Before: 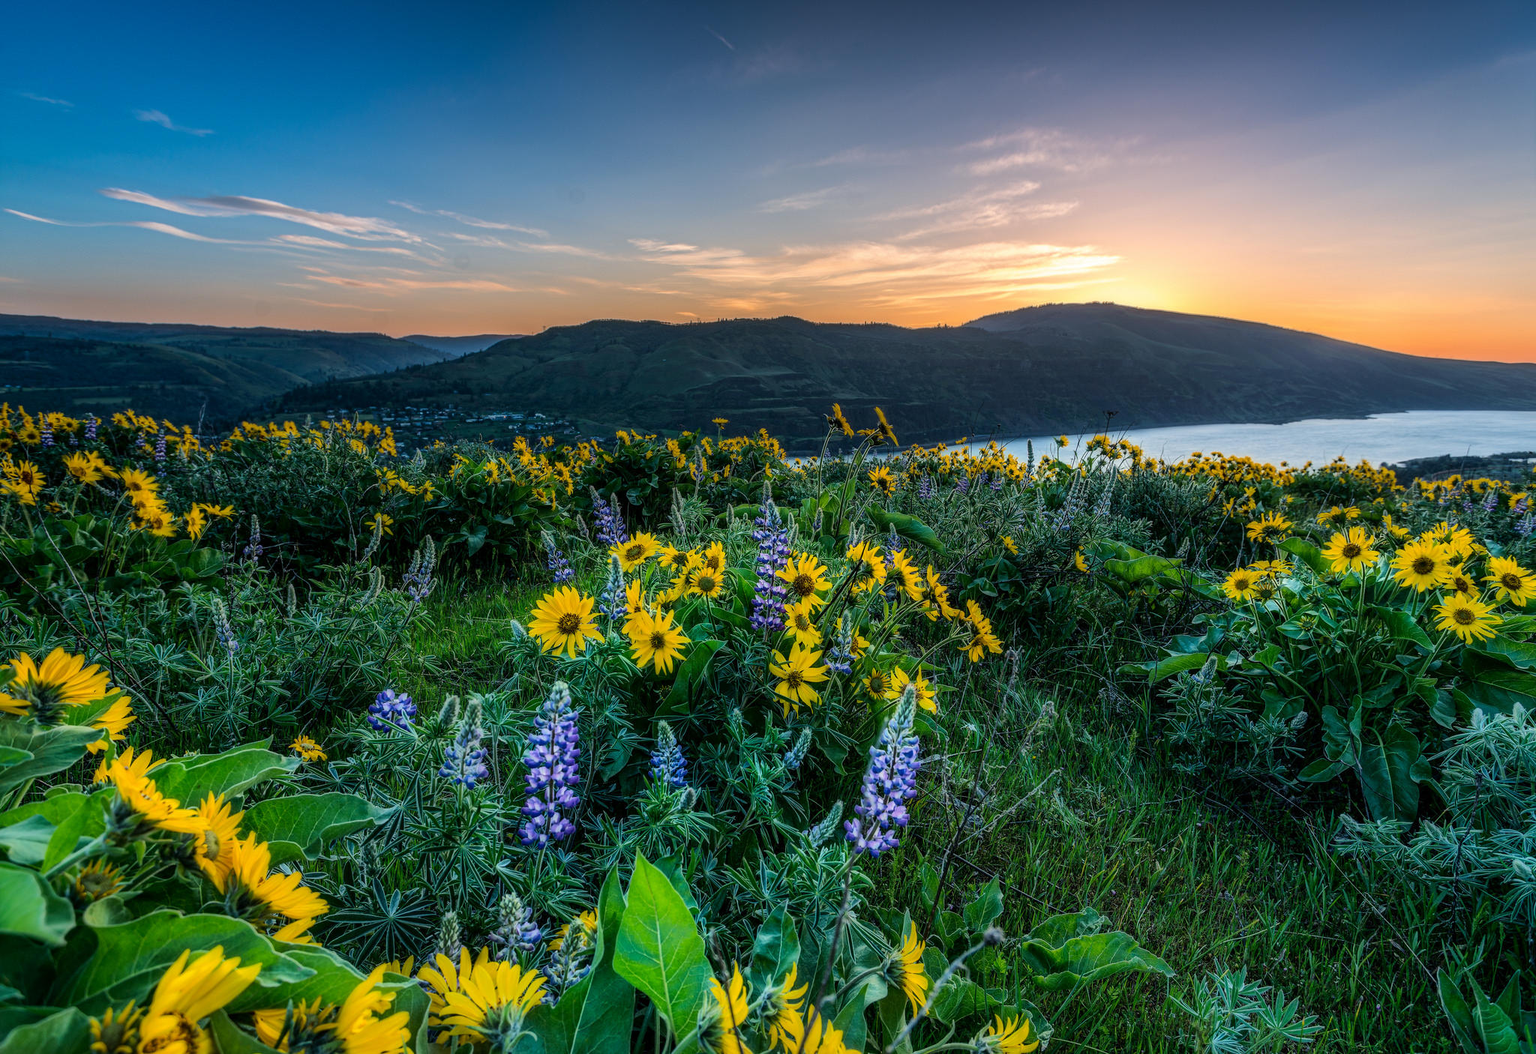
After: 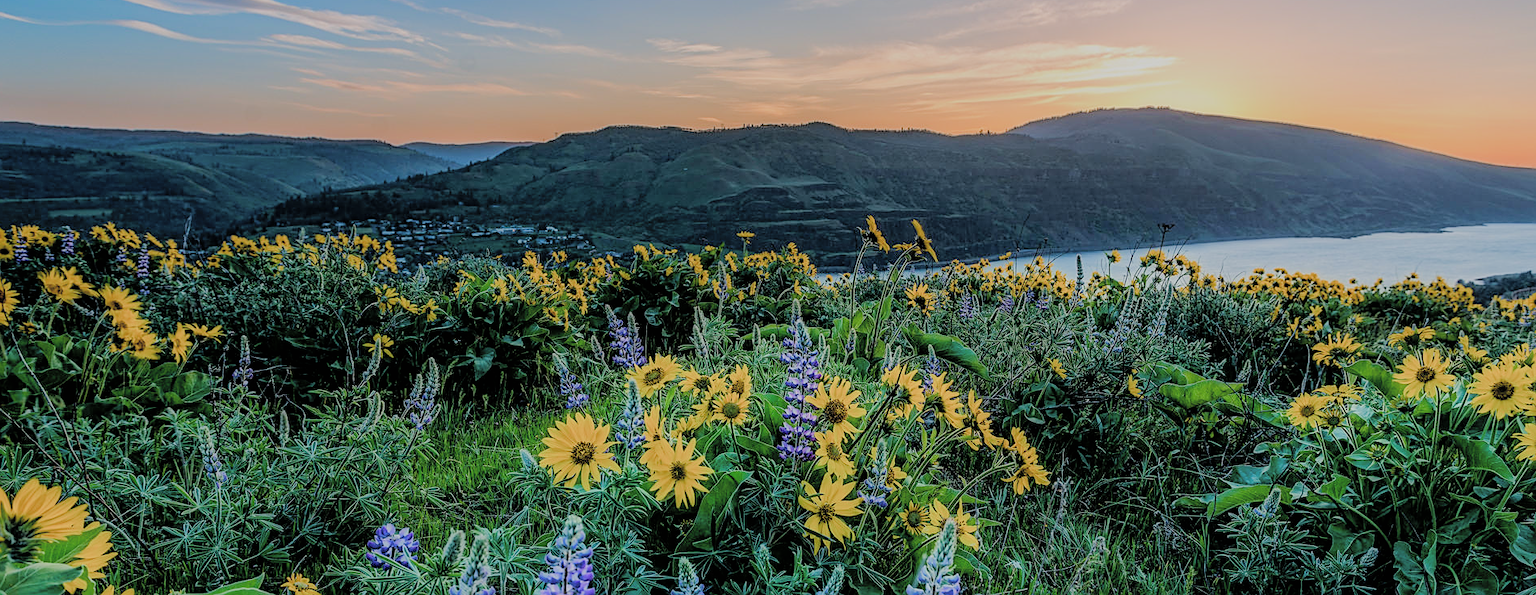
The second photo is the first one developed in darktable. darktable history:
sharpen: on, module defaults
color balance rgb: linear chroma grading › global chroma 9.961%, perceptual saturation grading › global saturation 0.033%, perceptual saturation grading › highlights -31.263%, perceptual saturation grading › mid-tones 5.368%, perceptual saturation grading › shadows 17.022%
tone curve: curves: ch0 [(0, 0) (0.004, 0.008) (0.077, 0.156) (0.169, 0.29) (0.774, 0.774) (1, 1)], color space Lab, independent channels, preserve colors none
filmic rgb: black relative exposure -7.16 EV, white relative exposure 5.38 EV, hardness 3.02
crop: left 1.82%, top 19.328%, right 5.302%, bottom 28.112%
